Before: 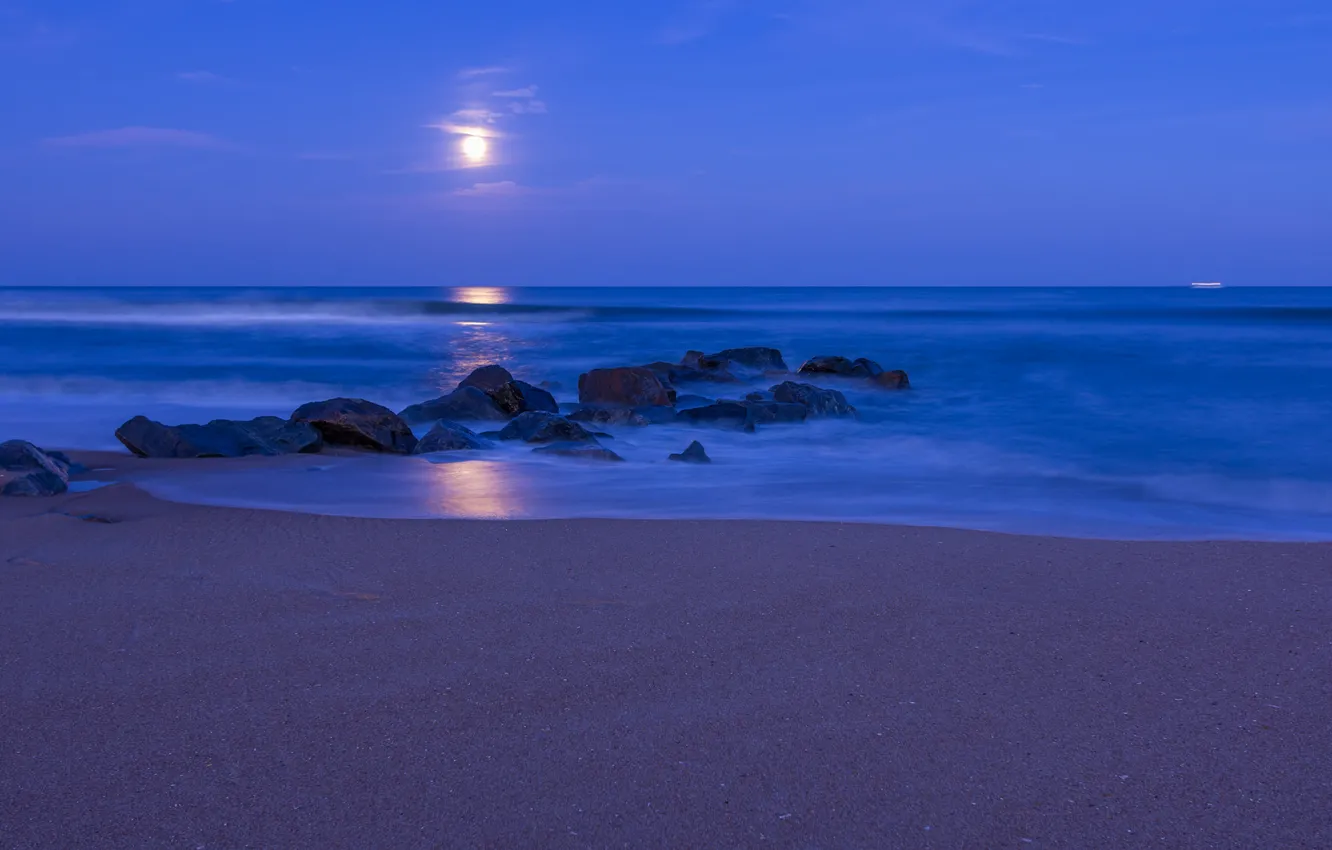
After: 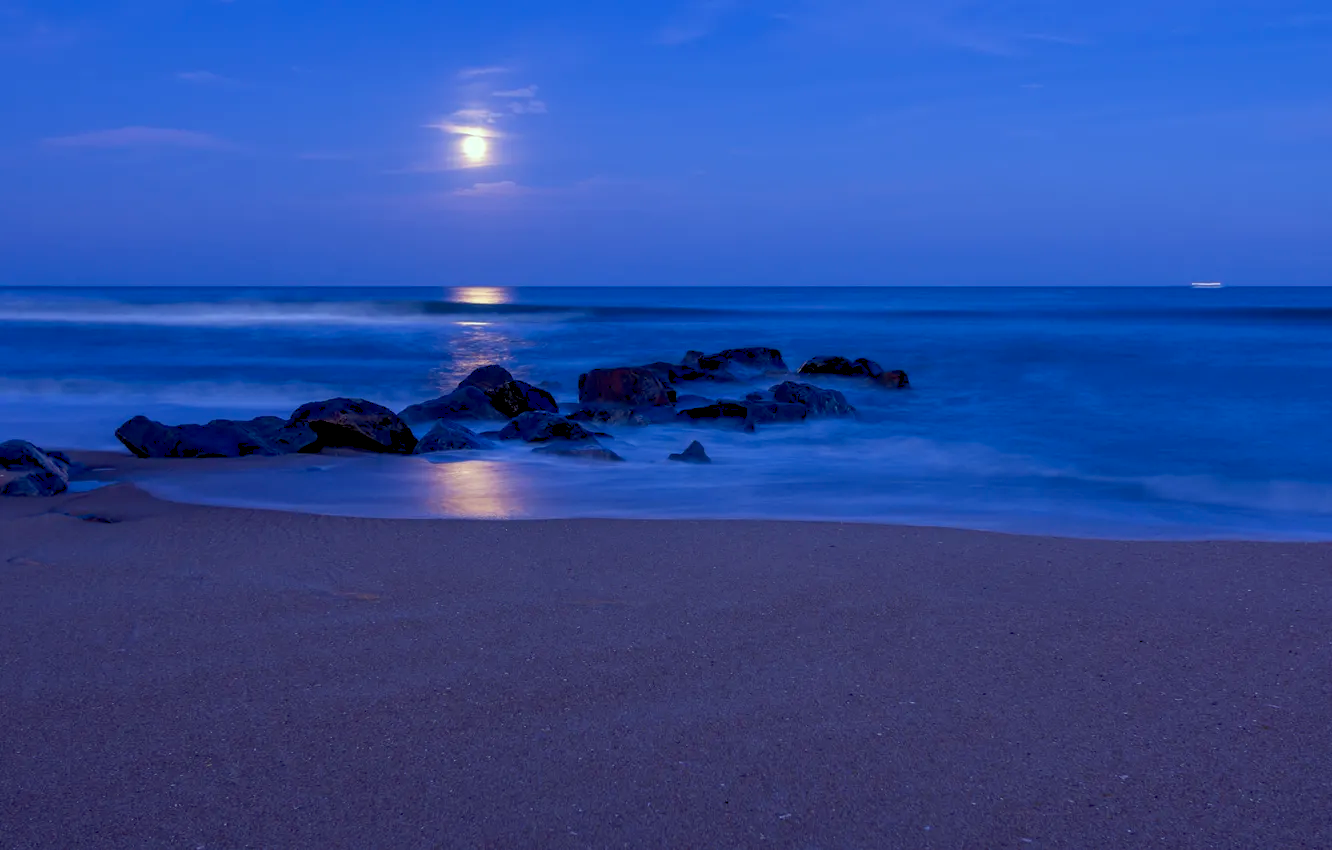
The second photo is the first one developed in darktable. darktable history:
color correction: highlights a* -8.1, highlights b* 3.17
levels: levels [0, 0.499, 1]
exposure: black level correction 0.011, compensate exposure bias true, compensate highlight preservation false
tone equalizer: -7 EV 0.139 EV, edges refinement/feathering 500, mask exposure compensation -1.57 EV, preserve details guided filter
